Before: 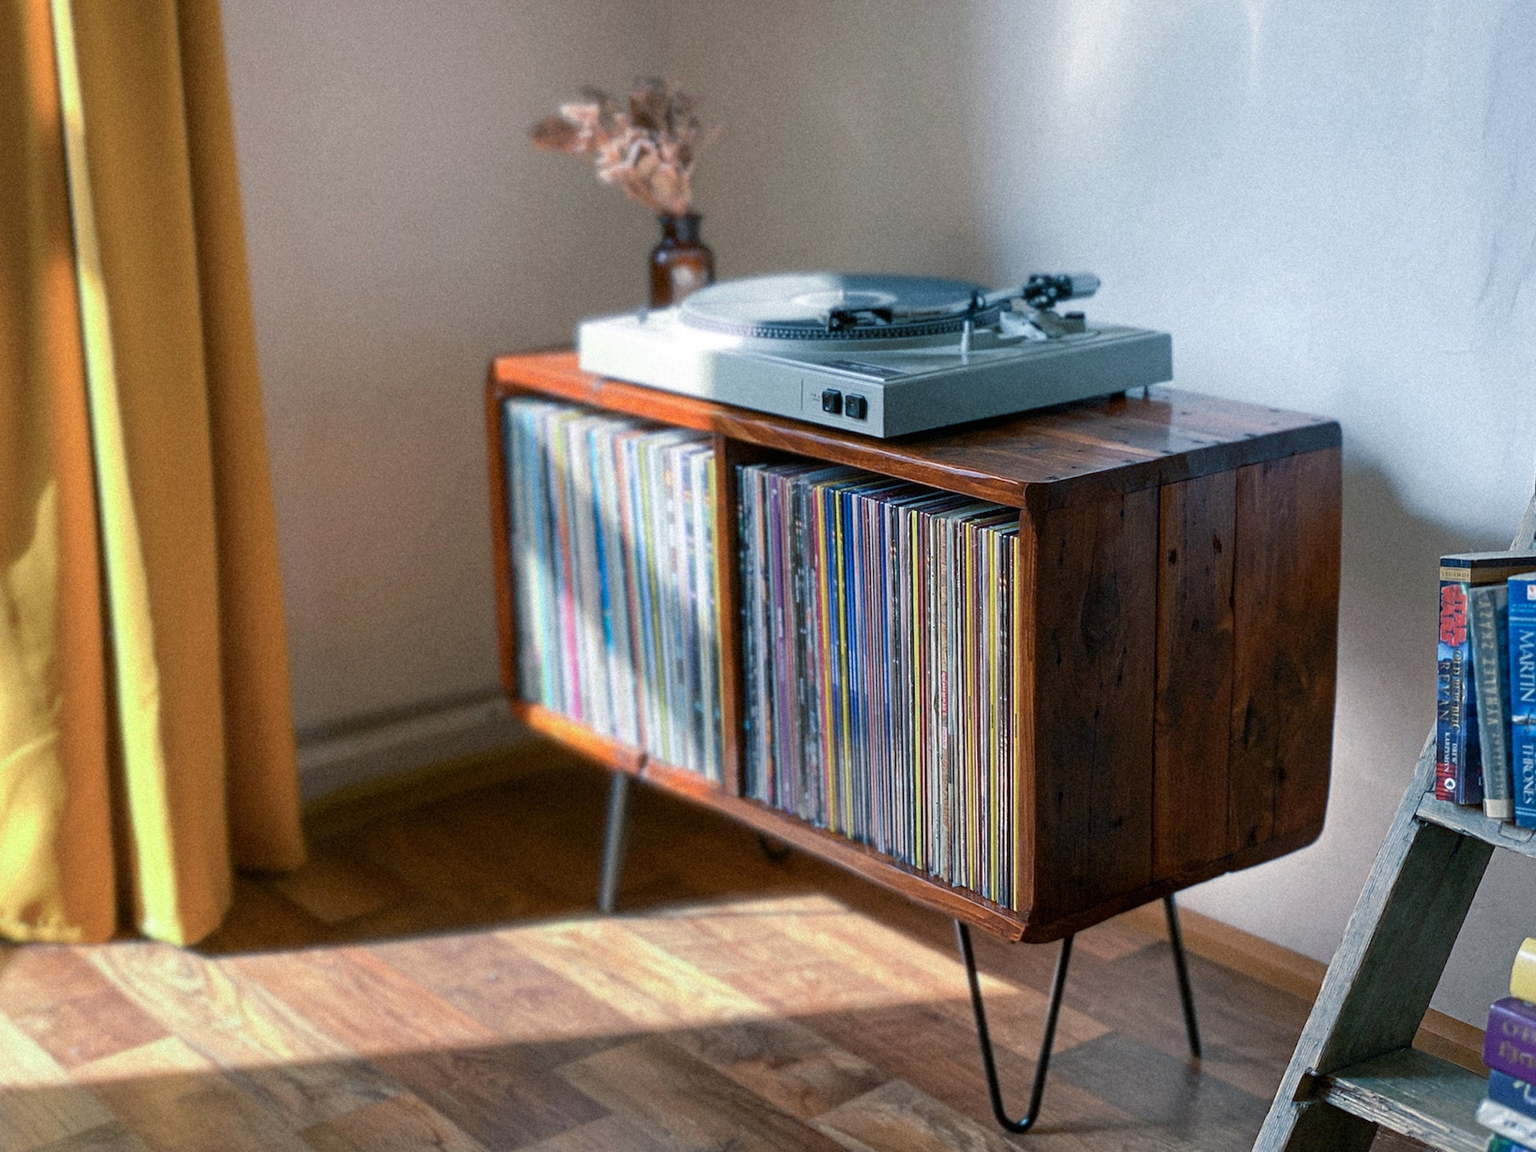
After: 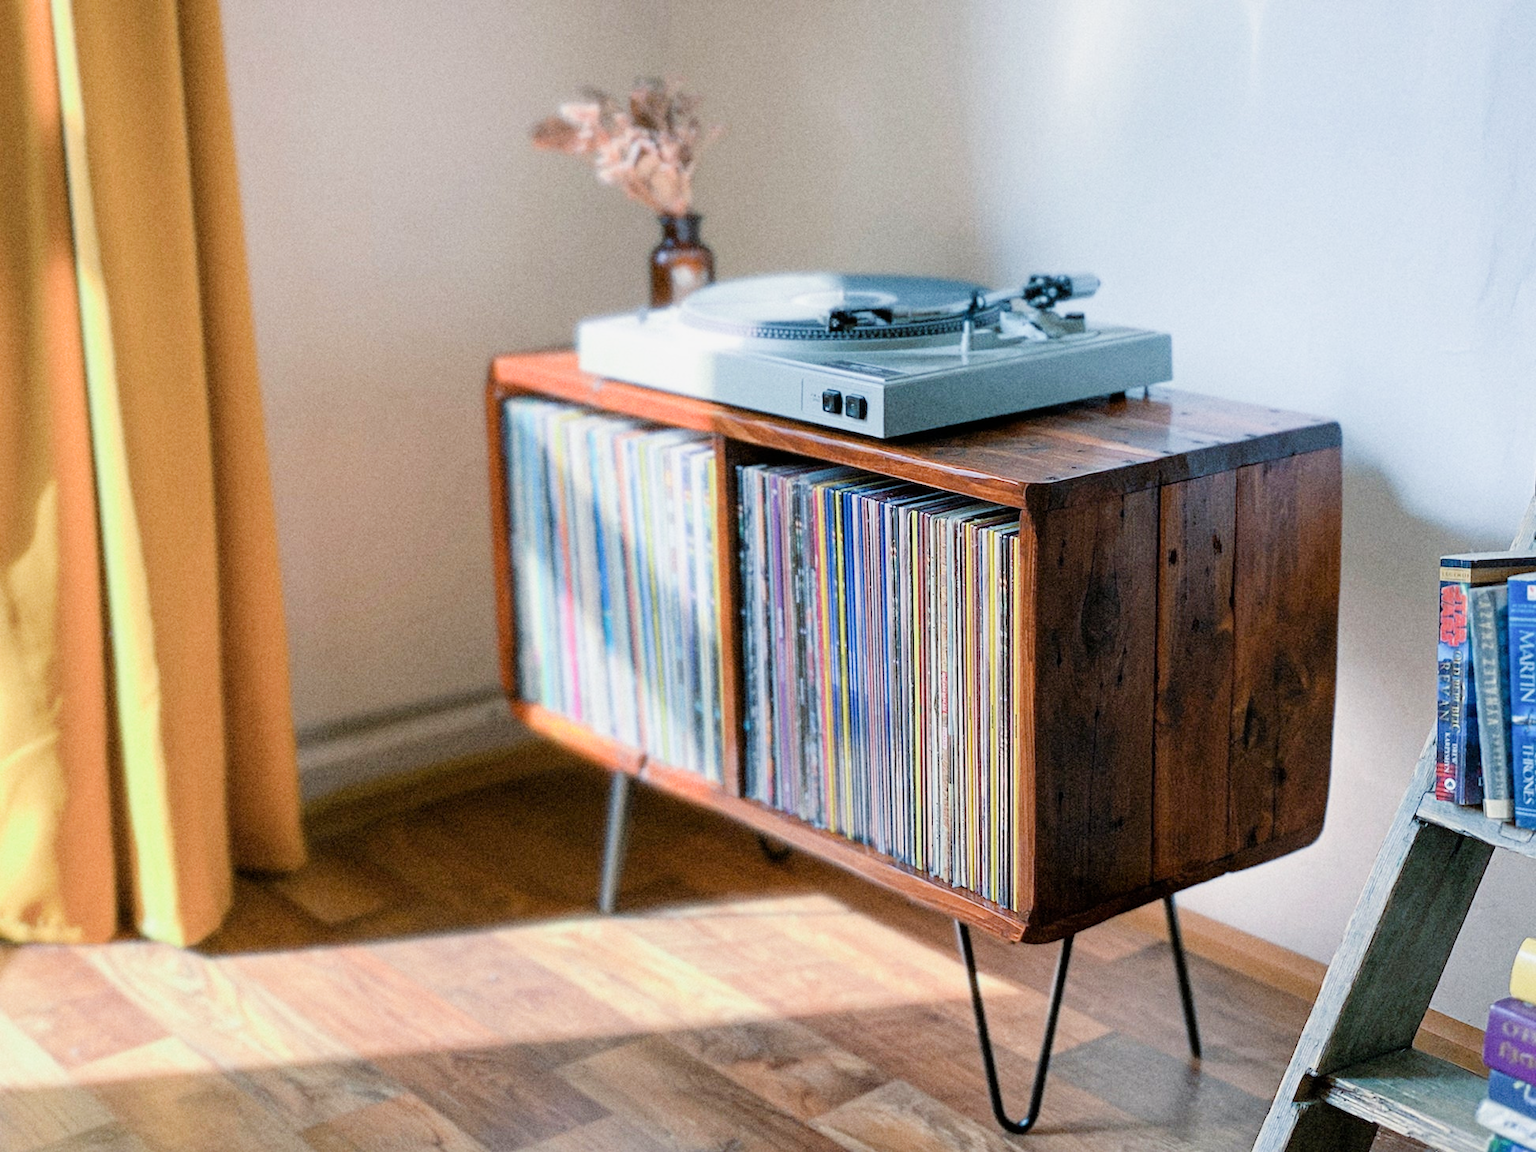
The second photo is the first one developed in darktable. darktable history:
exposure: black level correction 0, exposure 1.2 EV, compensate exposure bias true, compensate highlight preservation false
filmic rgb: black relative exposure -7.65 EV, white relative exposure 4.56 EV, hardness 3.61
